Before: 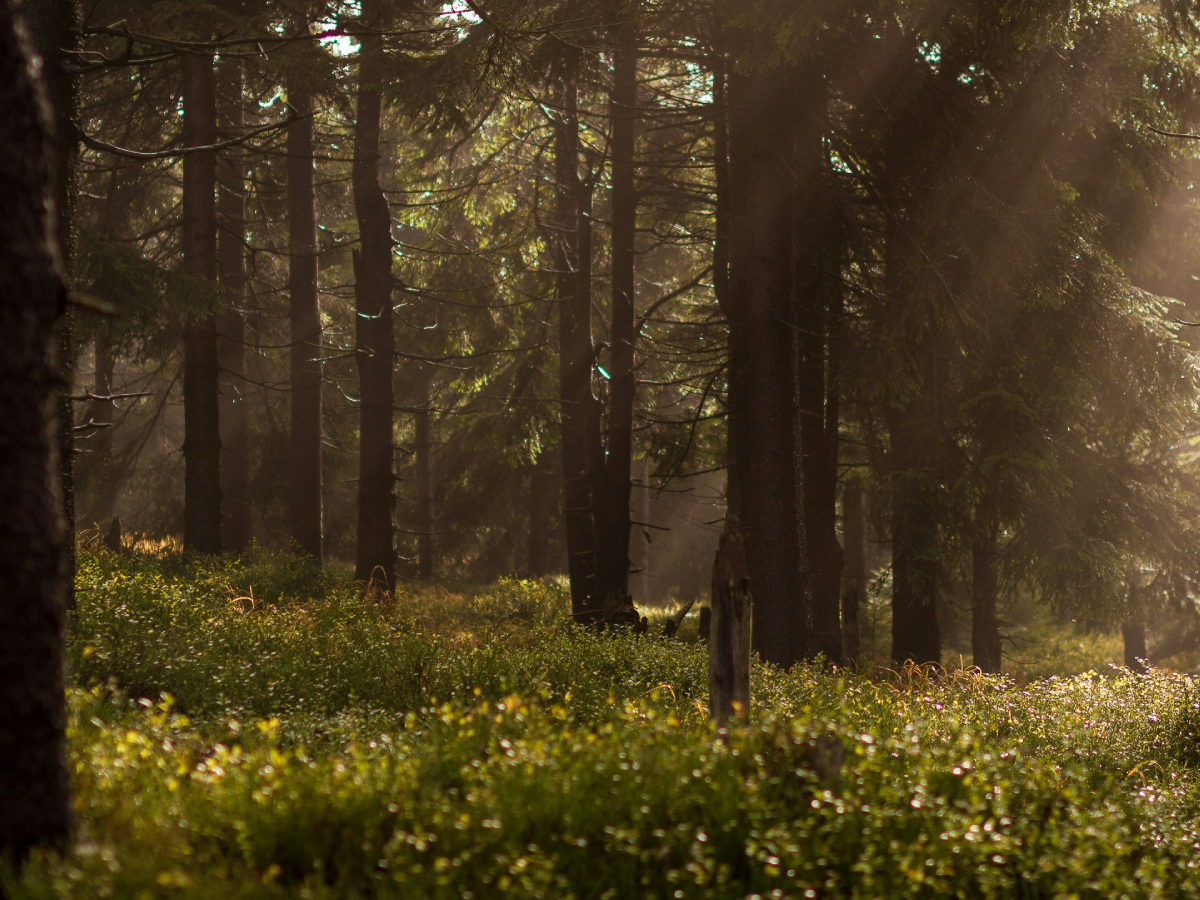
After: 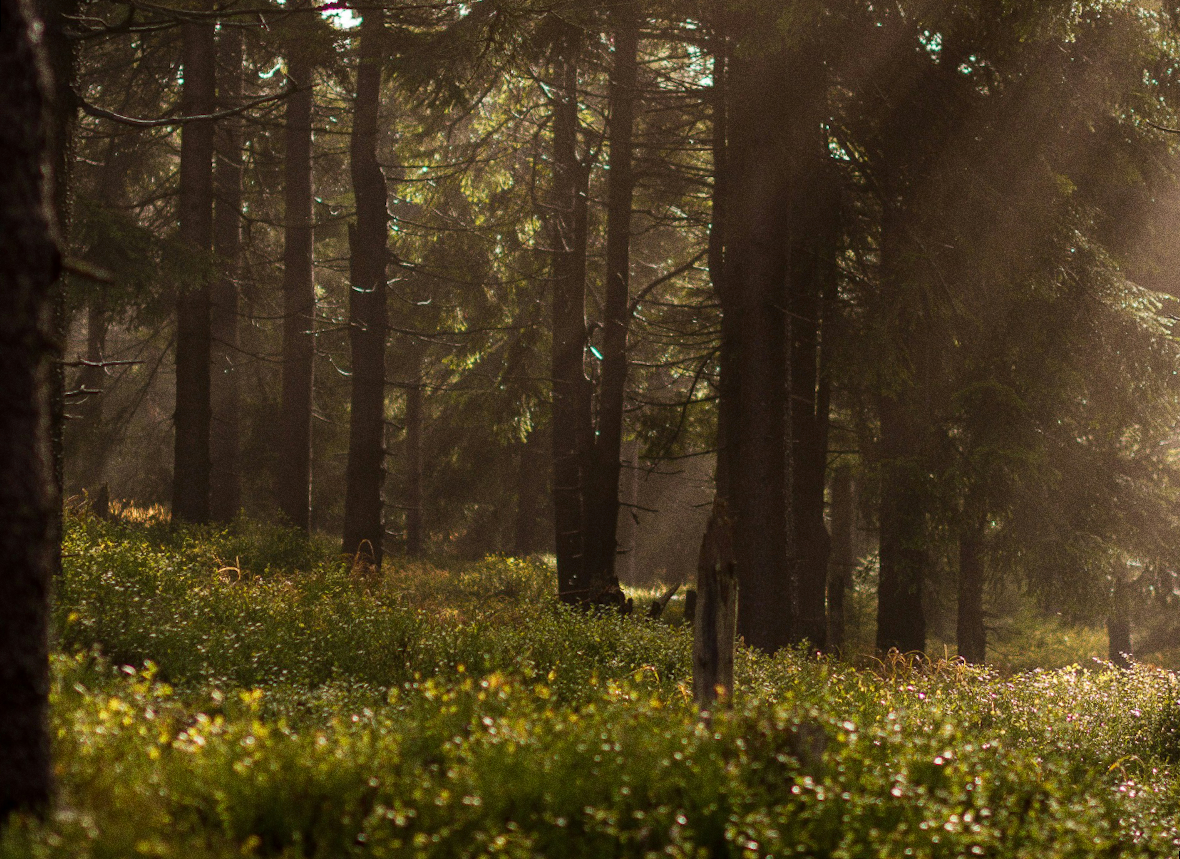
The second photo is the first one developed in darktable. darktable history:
rotate and perspective: rotation 1.57°, crop left 0.018, crop right 0.982, crop top 0.039, crop bottom 0.961
grain: coarseness 0.09 ISO, strength 40%
